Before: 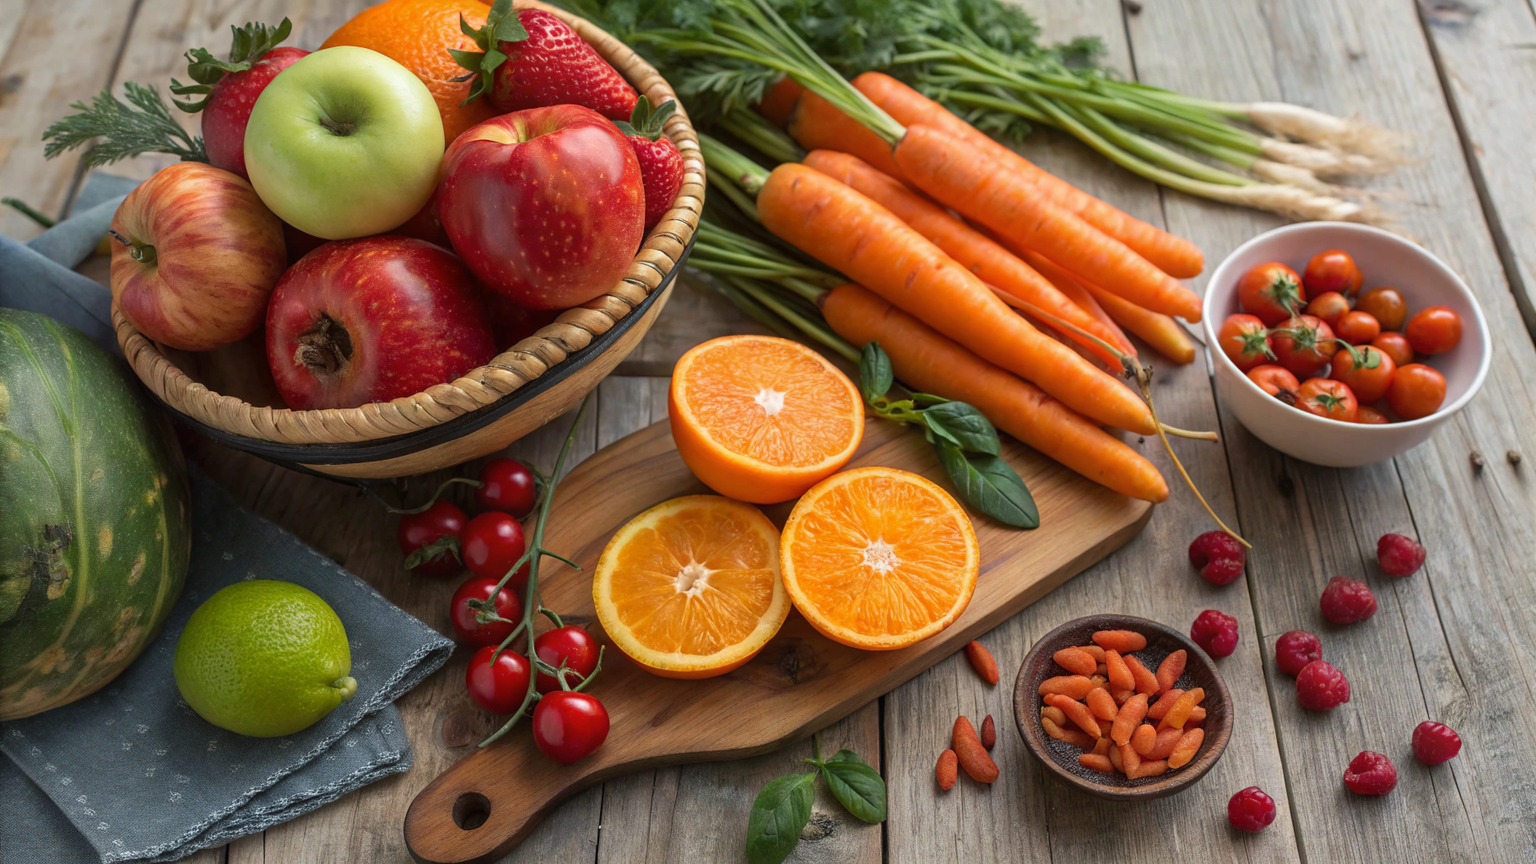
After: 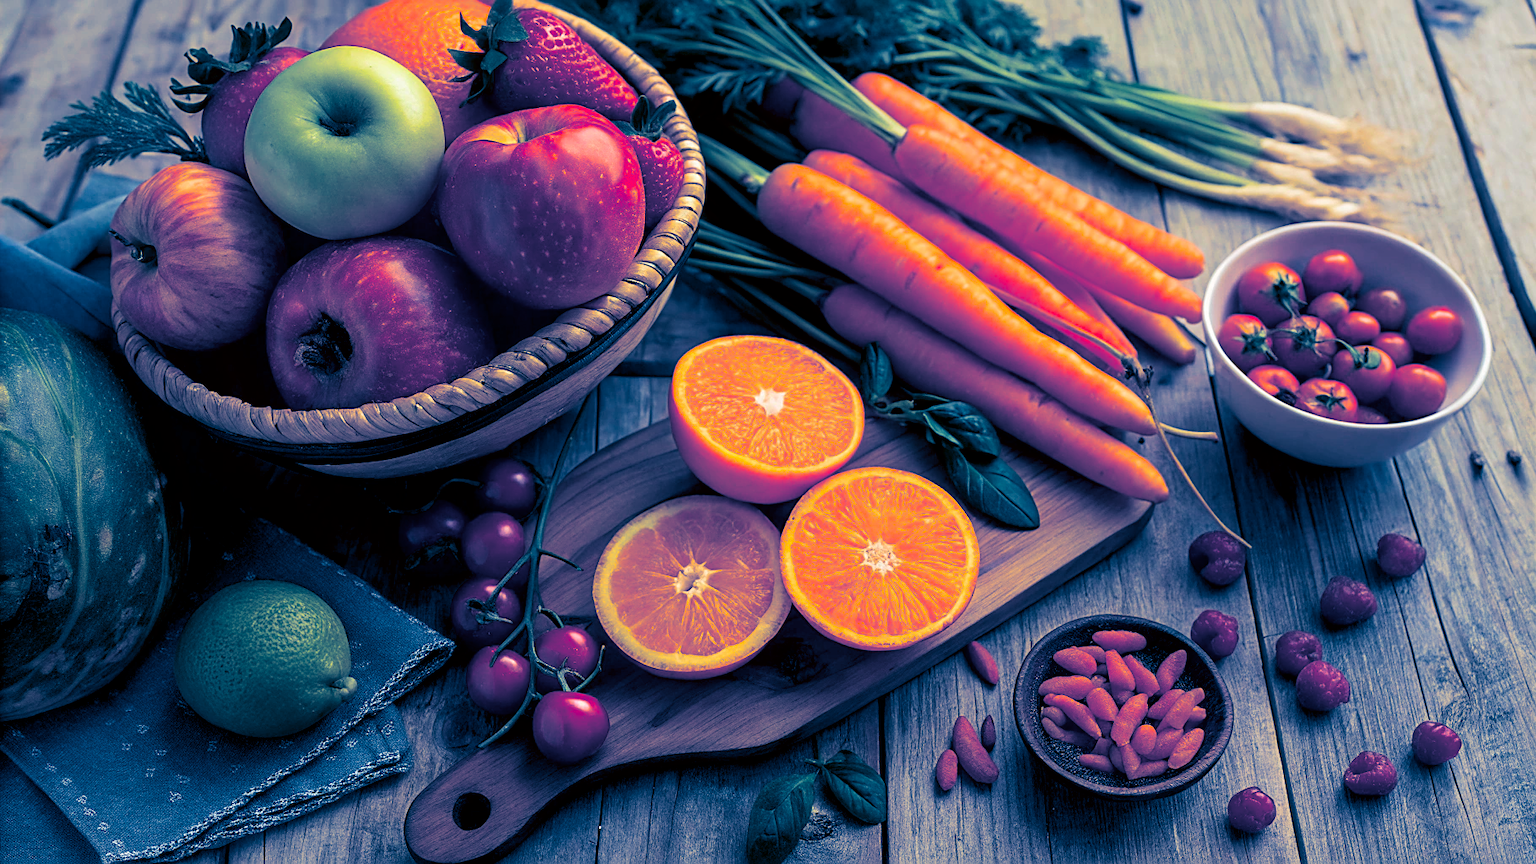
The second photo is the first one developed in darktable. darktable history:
split-toning: shadows › hue 226.8°, shadows › saturation 1, highlights › saturation 0, balance -61.41
sharpen: on, module defaults
white balance: red 1.009, blue 0.985
exposure: black level correction 0.012, compensate highlight preservation false
contrast brightness saturation: saturation 0.5
